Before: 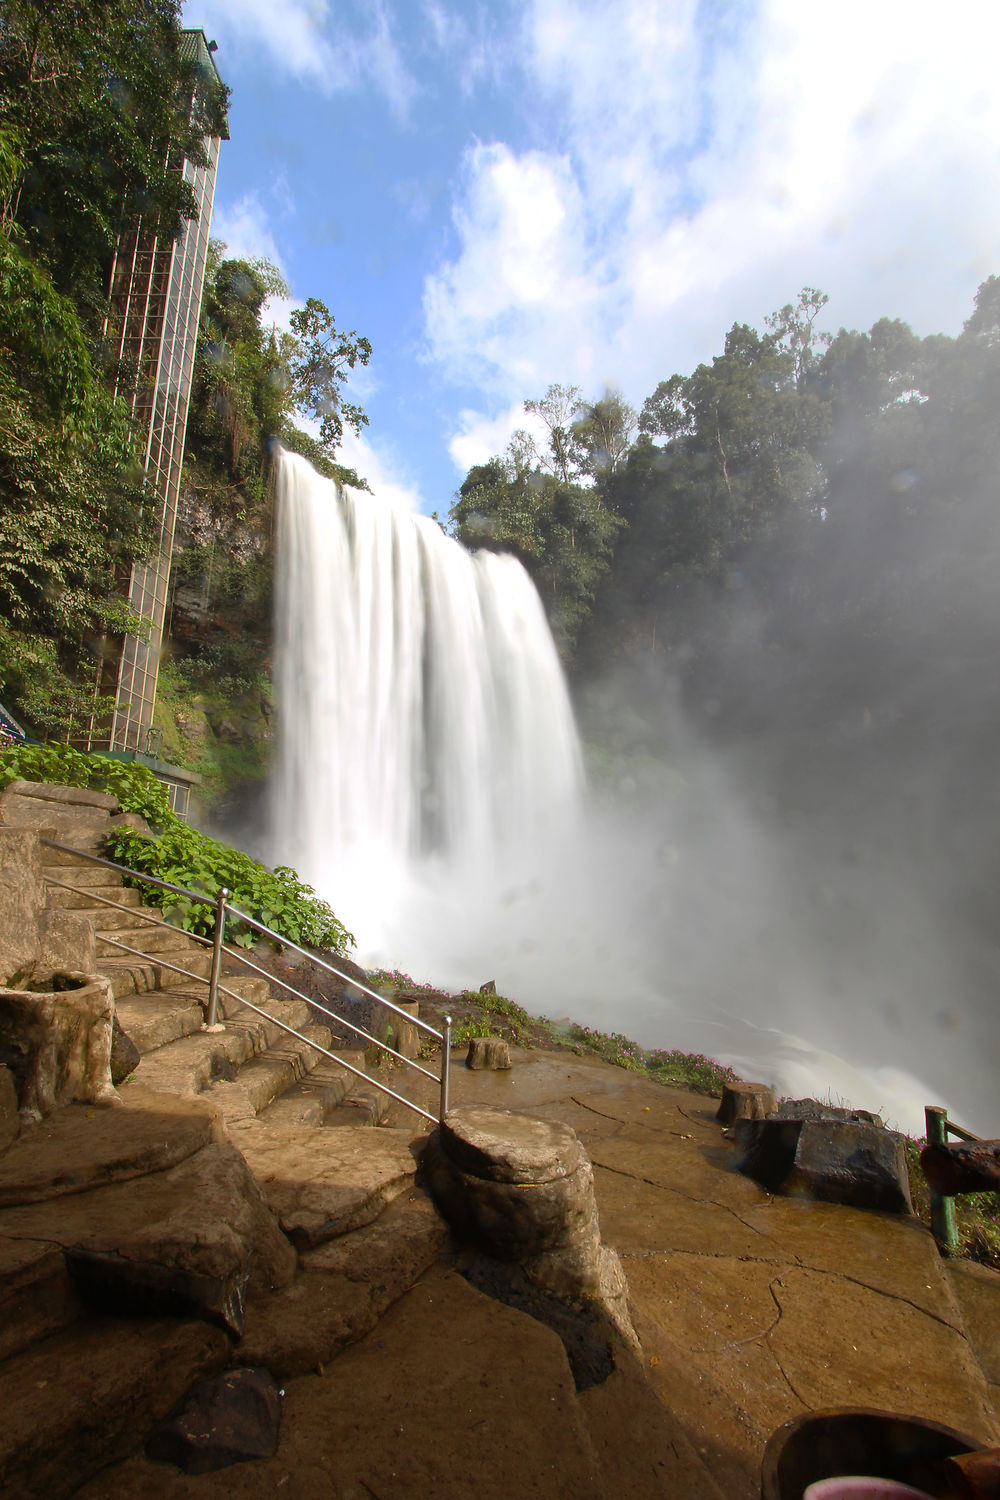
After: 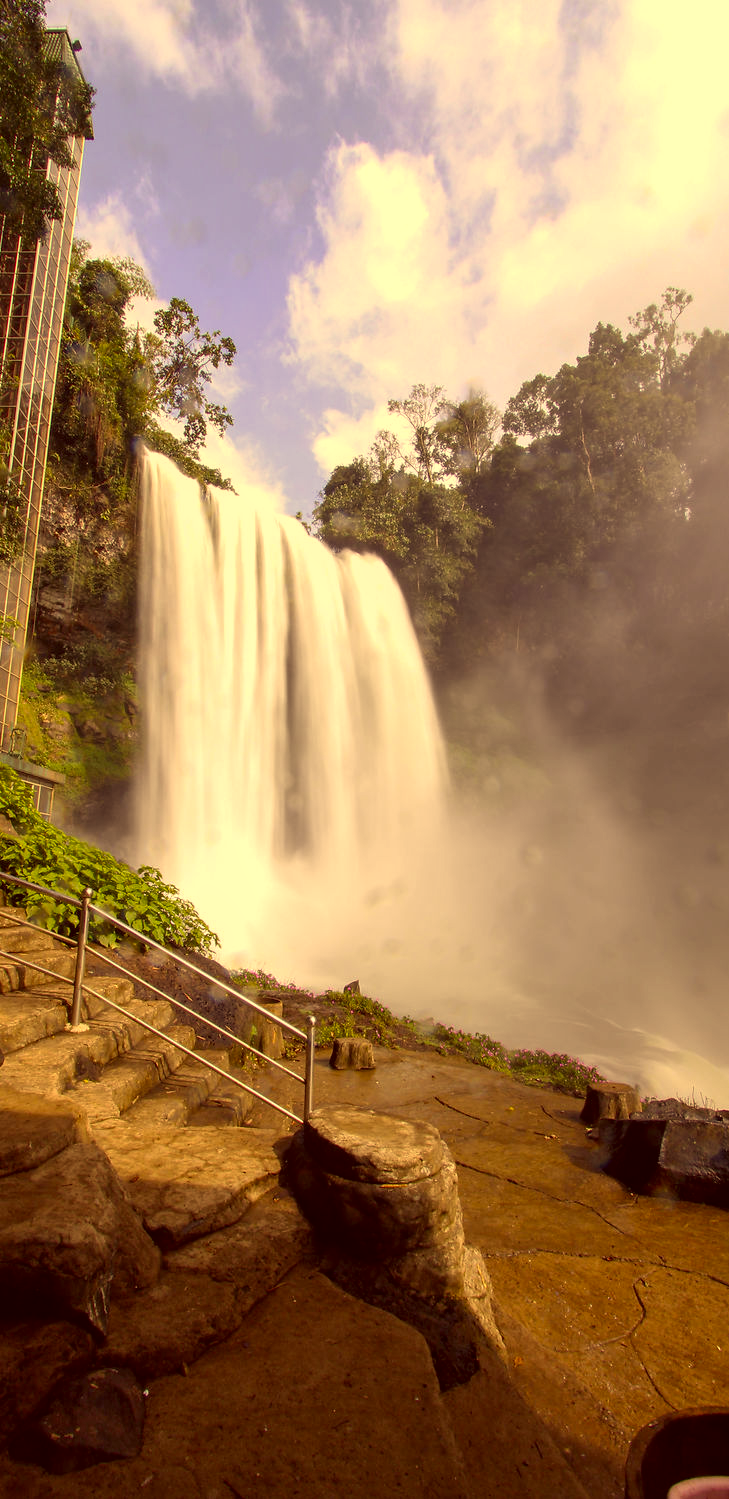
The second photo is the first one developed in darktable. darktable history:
color correction: highlights a* 9.82, highlights b* 39.31, shadows a* 14.32, shadows b* 3.47
crop: left 13.629%, right 13.417%
local contrast: detail 130%
